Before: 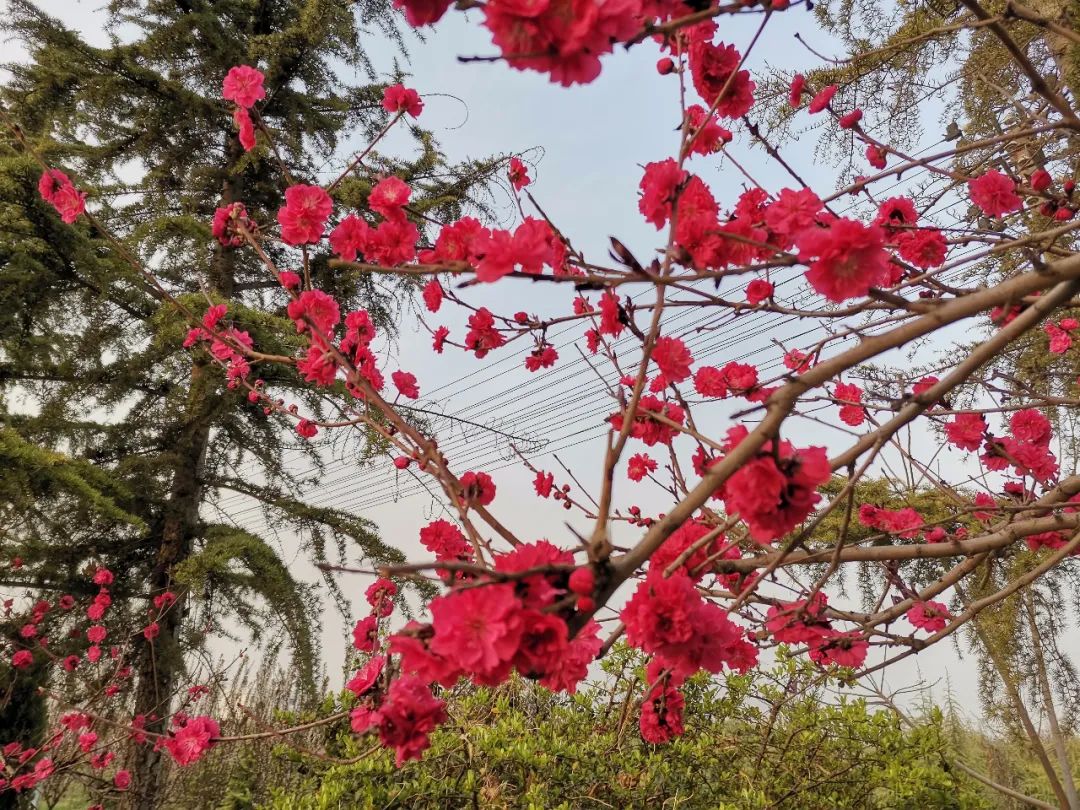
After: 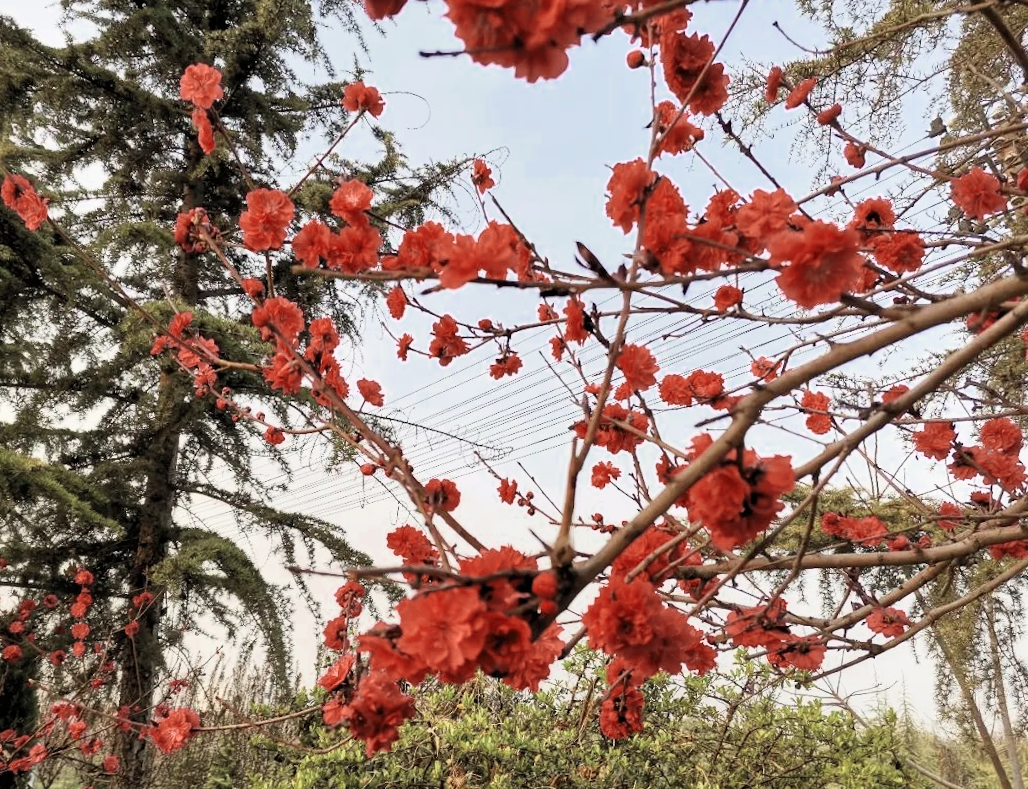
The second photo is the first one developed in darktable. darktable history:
color zones: curves: ch0 [(0, 0.5) (0.125, 0.4) (0.25, 0.5) (0.375, 0.4) (0.5, 0.4) (0.625, 0.35) (0.75, 0.35) (0.875, 0.5)]; ch1 [(0, 0.35) (0.125, 0.45) (0.25, 0.35) (0.375, 0.35) (0.5, 0.35) (0.625, 0.35) (0.75, 0.45) (0.875, 0.35)]; ch2 [(0, 0.6) (0.125, 0.5) (0.25, 0.5) (0.375, 0.6) (0.5, 0.6) (0.625, 0.5) (0.75, 0.5) (0.875, 0.5)]
base curve: curves: ch0 [(0, 0) (0.005, 0.002) (0.193, 0.295) (0.399, 0.664) (0.75, 0.928) (1, 1)]
tone equalizer: on, module defaults
rotate and perspective: rotation 0.074°, lens shift (vertical) 0.096, lens shift (horizontal) -0.041, crop left 0.043, crop right 0.952, crop top 0.024, crop bottom 0.979
